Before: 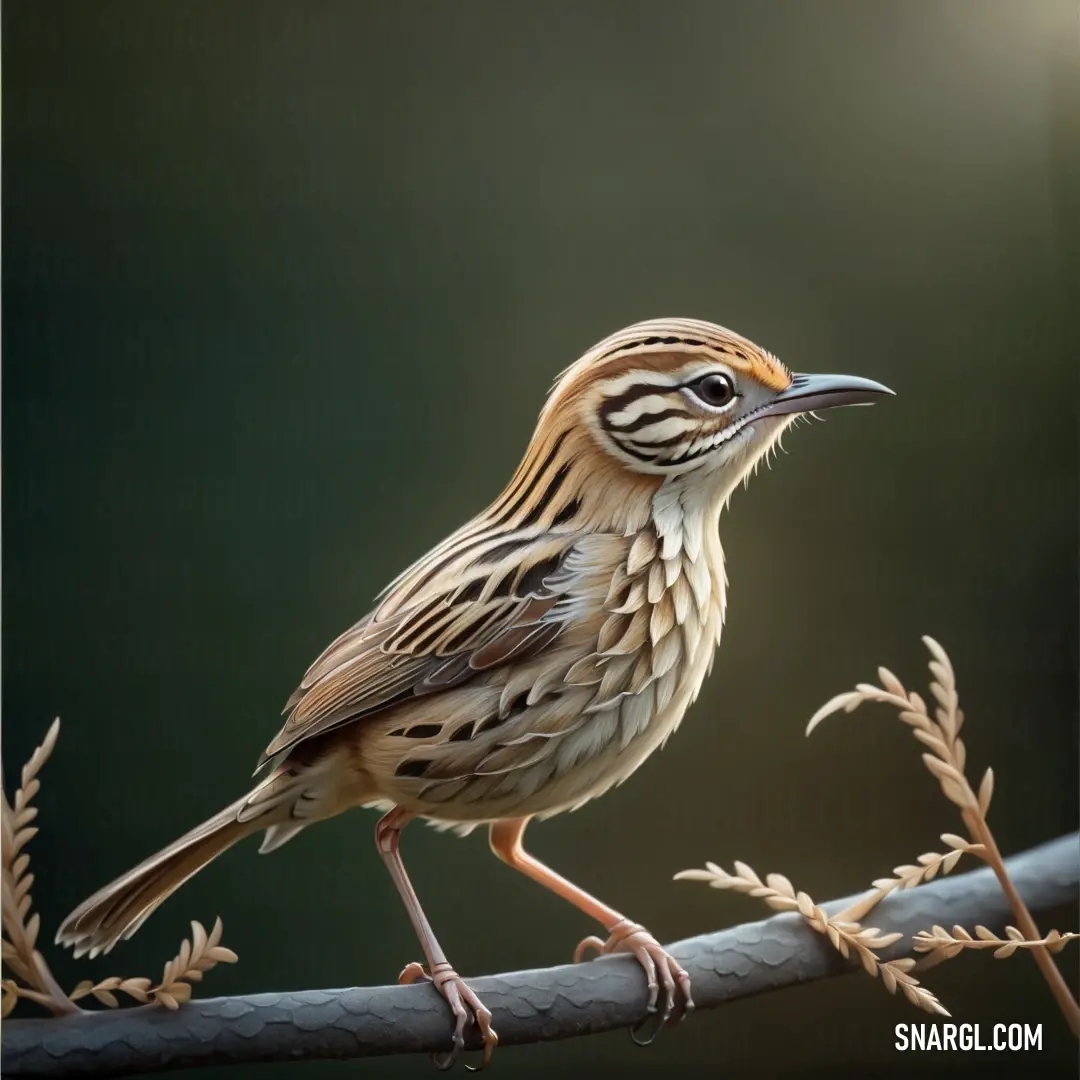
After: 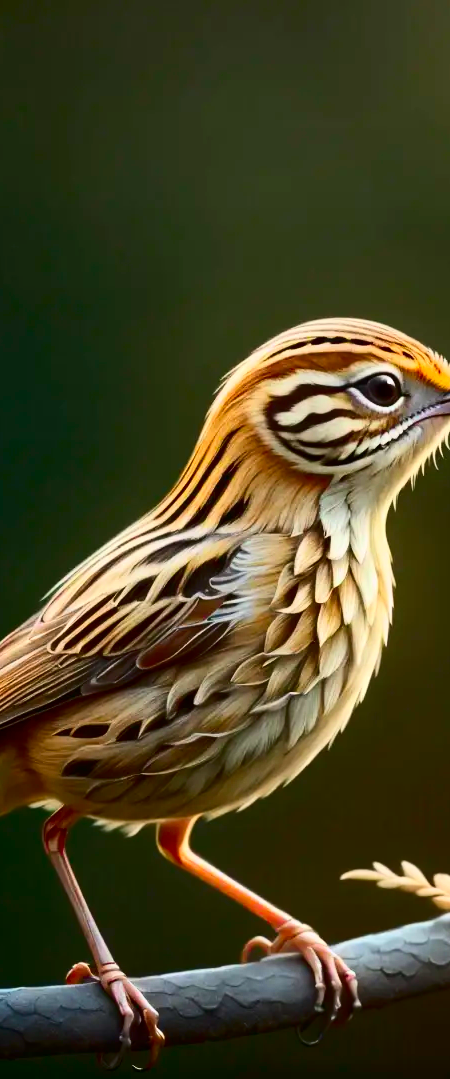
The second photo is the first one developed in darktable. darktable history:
color zones: curves: ch0 [(0, 0.6) (0.129, 0.508) (0.193, 0.483) (0.429, 0.5) (0.571, 0.5) (0.714, 0.5) (0.857, 0.5) (1, 0.6)]; ch1 [(0, 0.481) (0.112, 0.245) (0.213, 0.223) (0.429, 0.233) (0.571, 0.231) (0.683, 0.242) (0.857, 0.296) (1, 0.481)], mix -95.65%
contrast brightness saturation: contrast 0.293
crop: left 30.914%, right 27.414%
color correction: highlights b* 0.023, saturation 2.12
exposure: exposure -0.028 EV, compensate highlight preservation false
